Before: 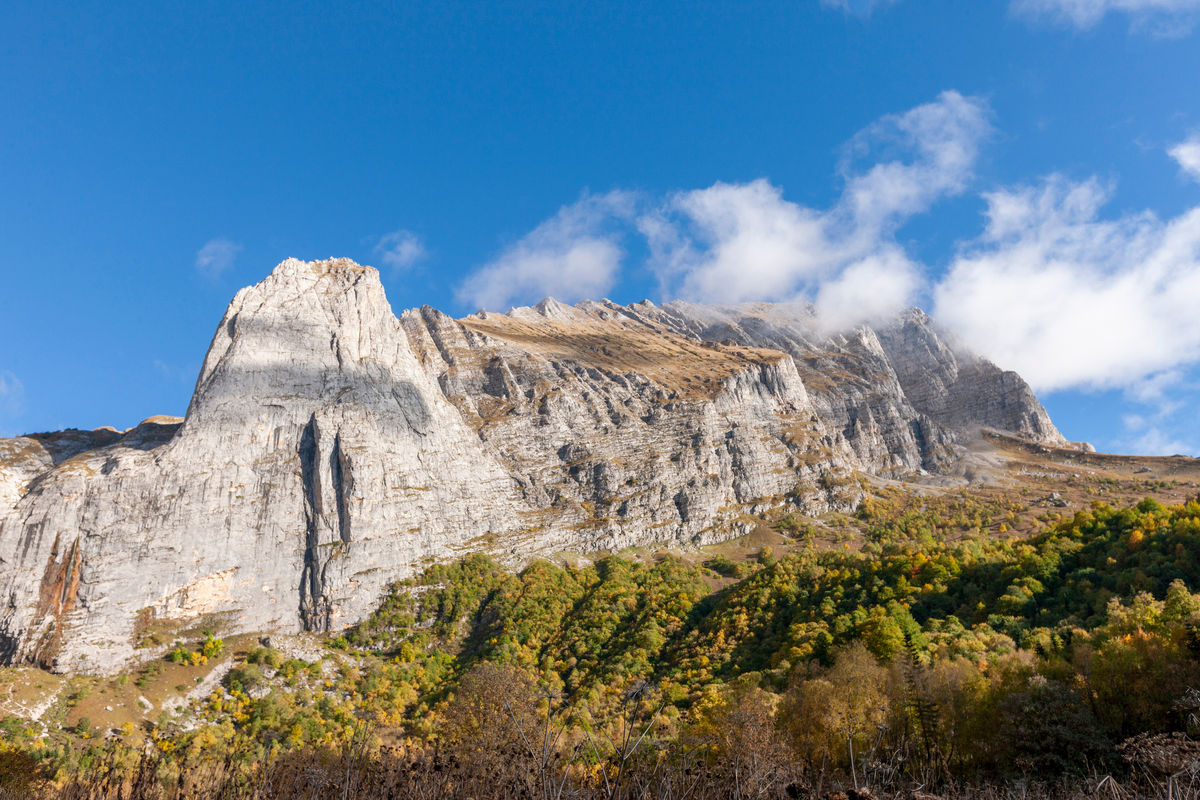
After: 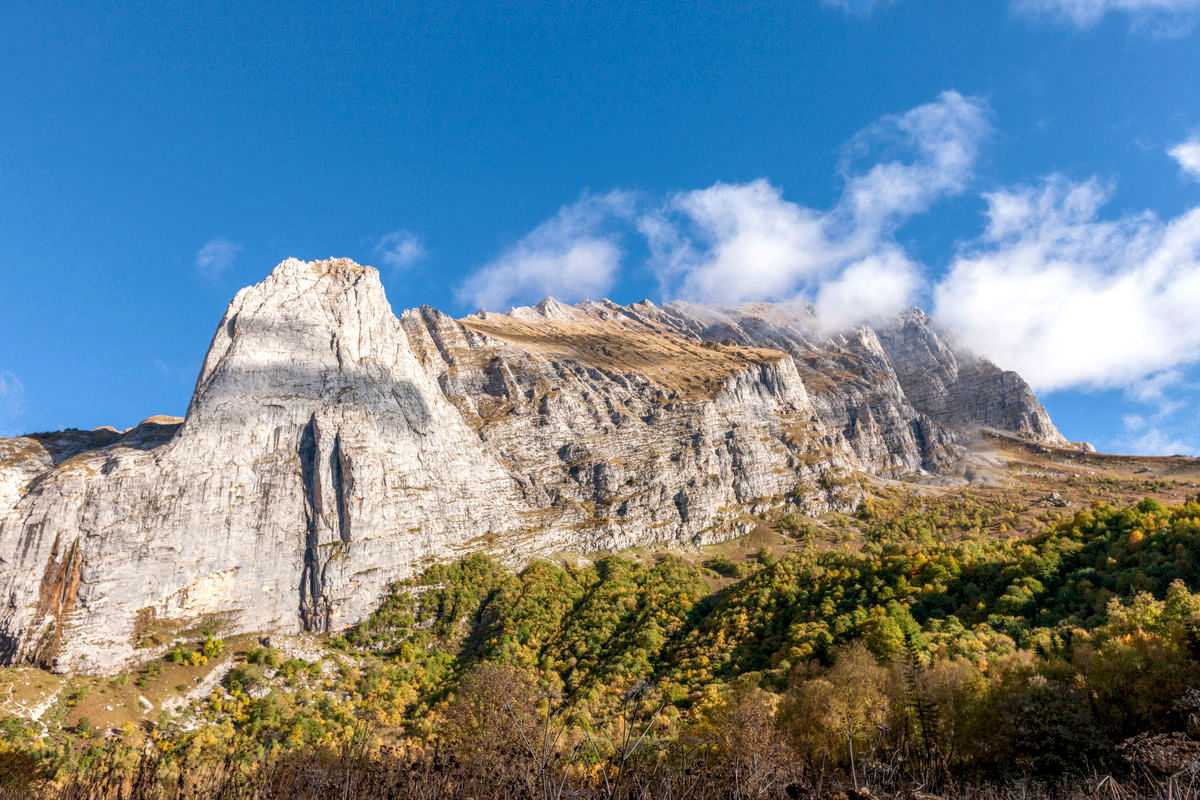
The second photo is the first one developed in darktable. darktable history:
local contrast: detail 130%
velvia: on, module defaults
